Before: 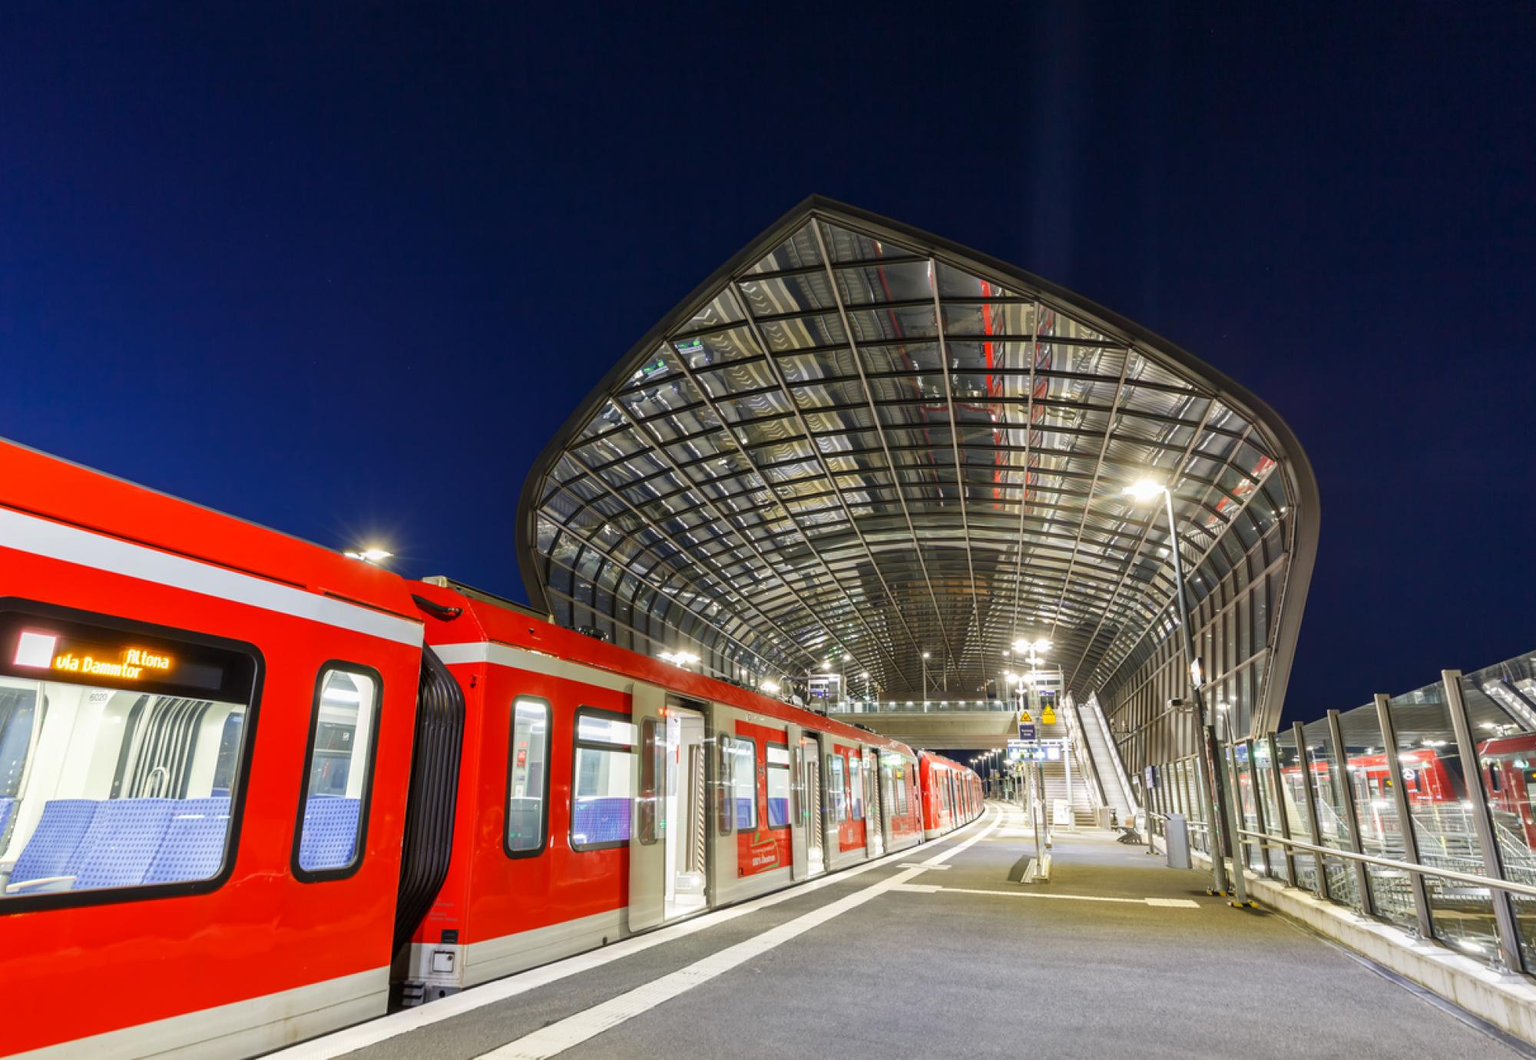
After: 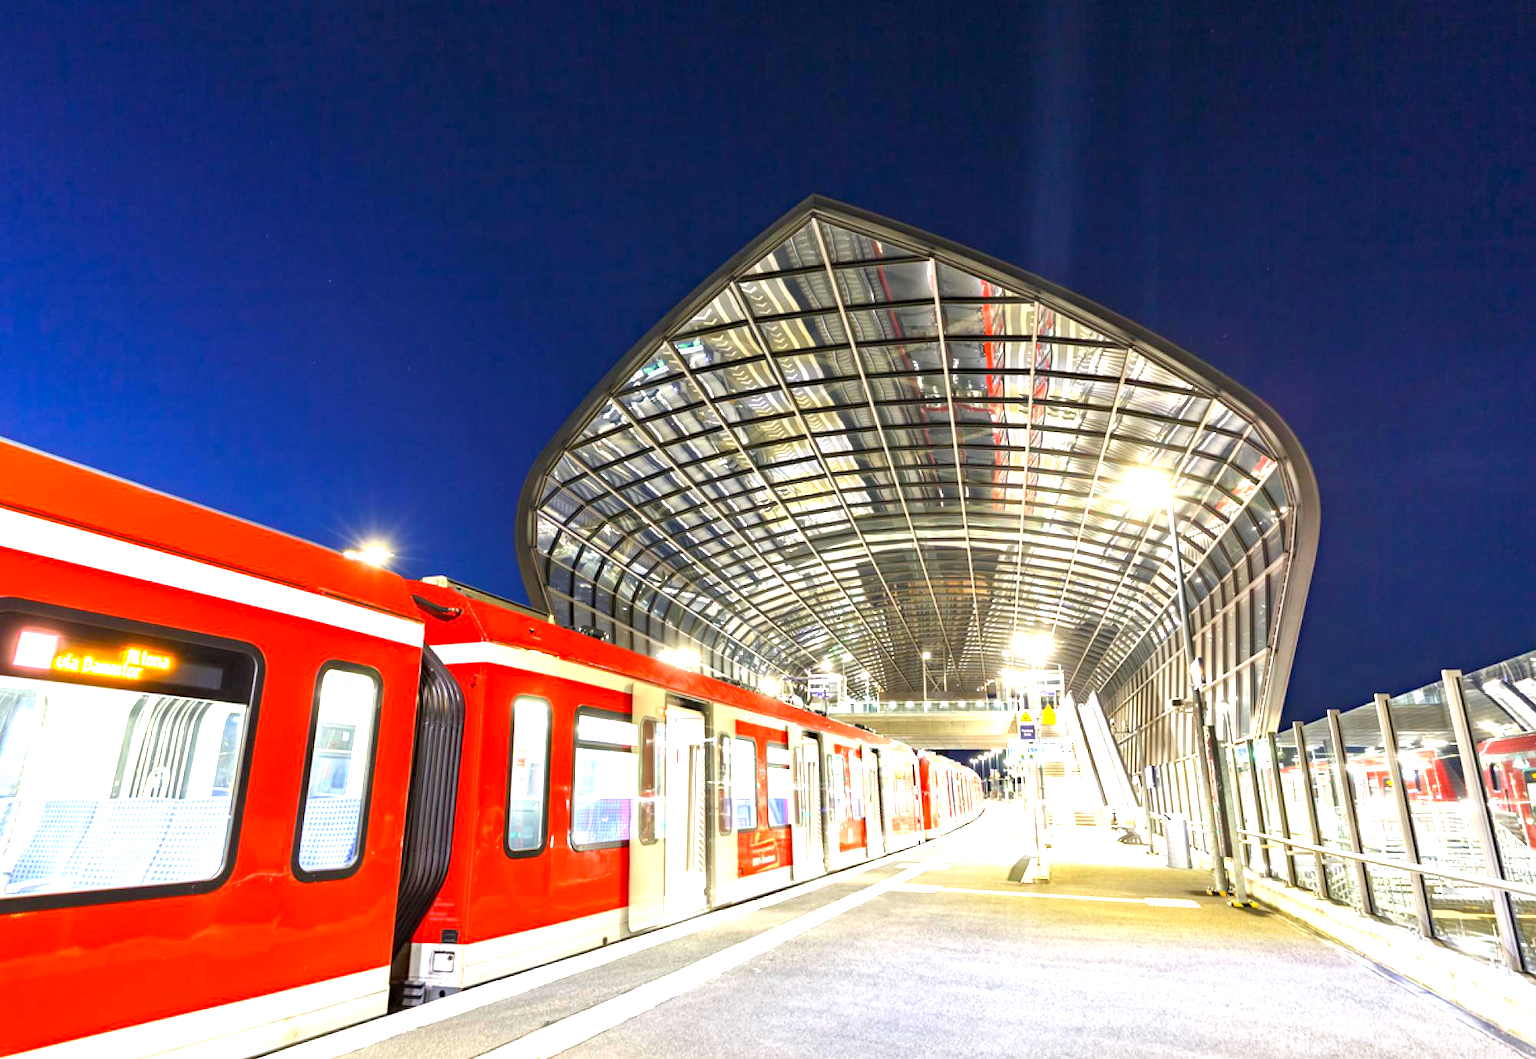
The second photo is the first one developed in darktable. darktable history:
haze removal: compatibility mode true, adaptive false
exposure: black level correction 0, exposure 1.7 EV, compensate highlight preservation false
